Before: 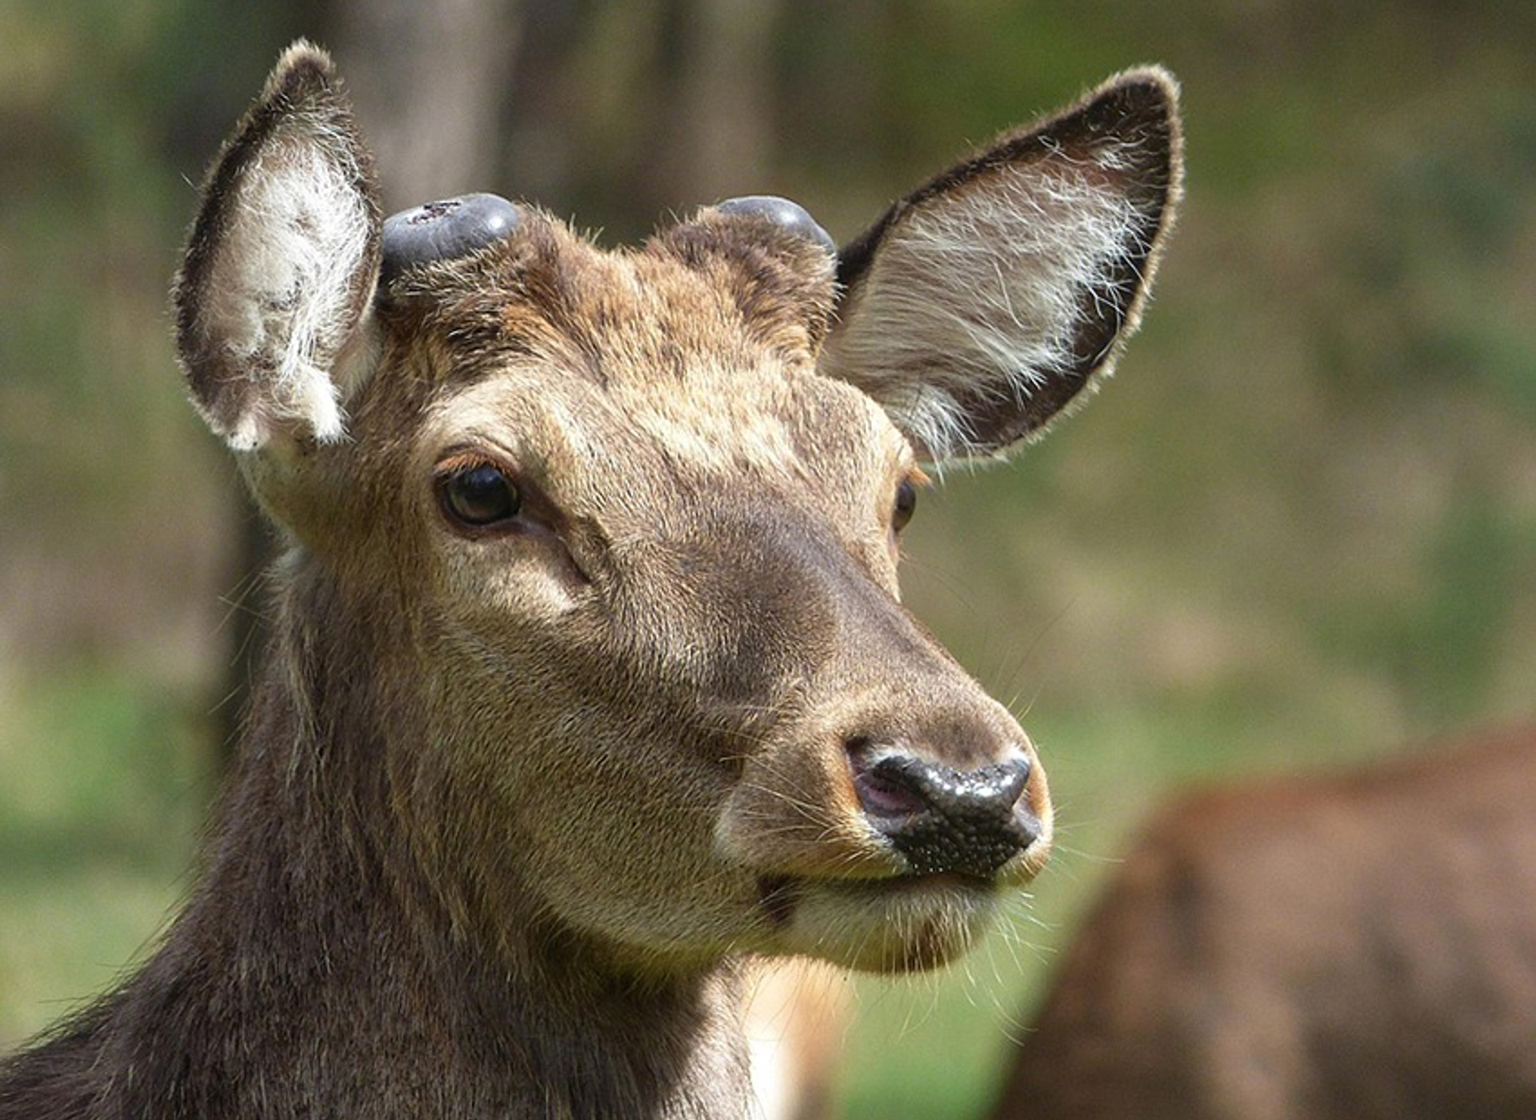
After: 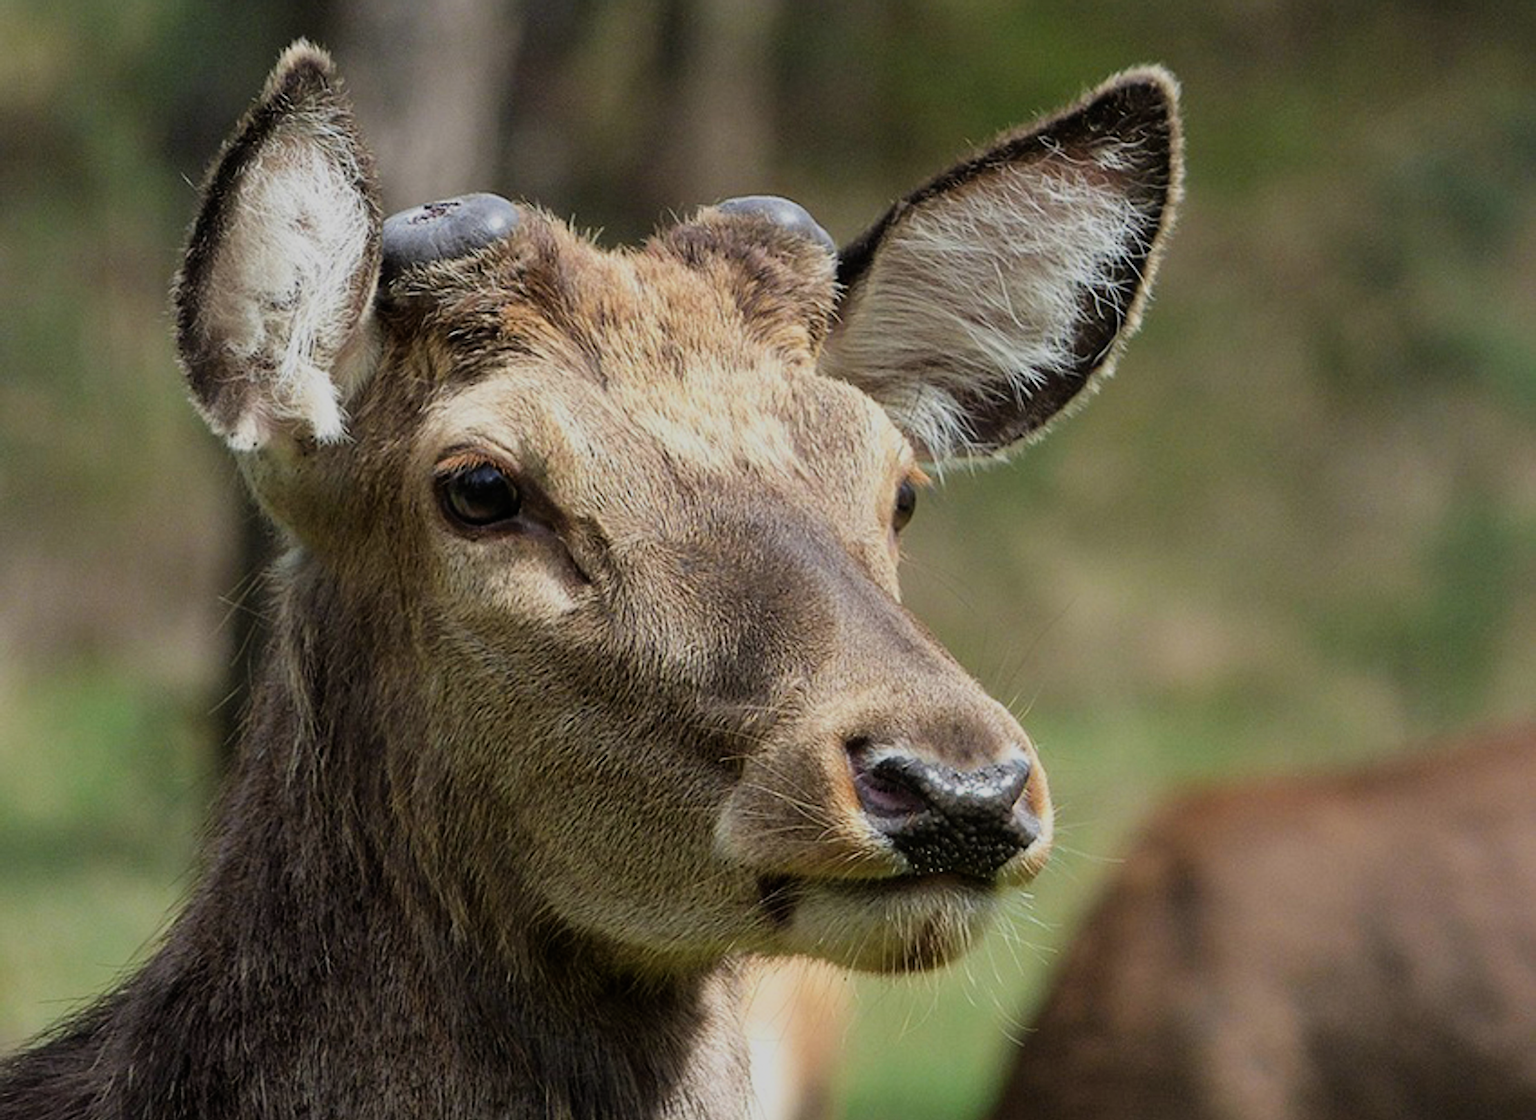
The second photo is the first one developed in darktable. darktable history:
exposure: exposure -0.151 EV, compensate highlight preservation false
filmic rgb: black relative exposure -7.65 EV, white relative exposure 4.56 EV, hardness 3.61, color science v6 (2022)
